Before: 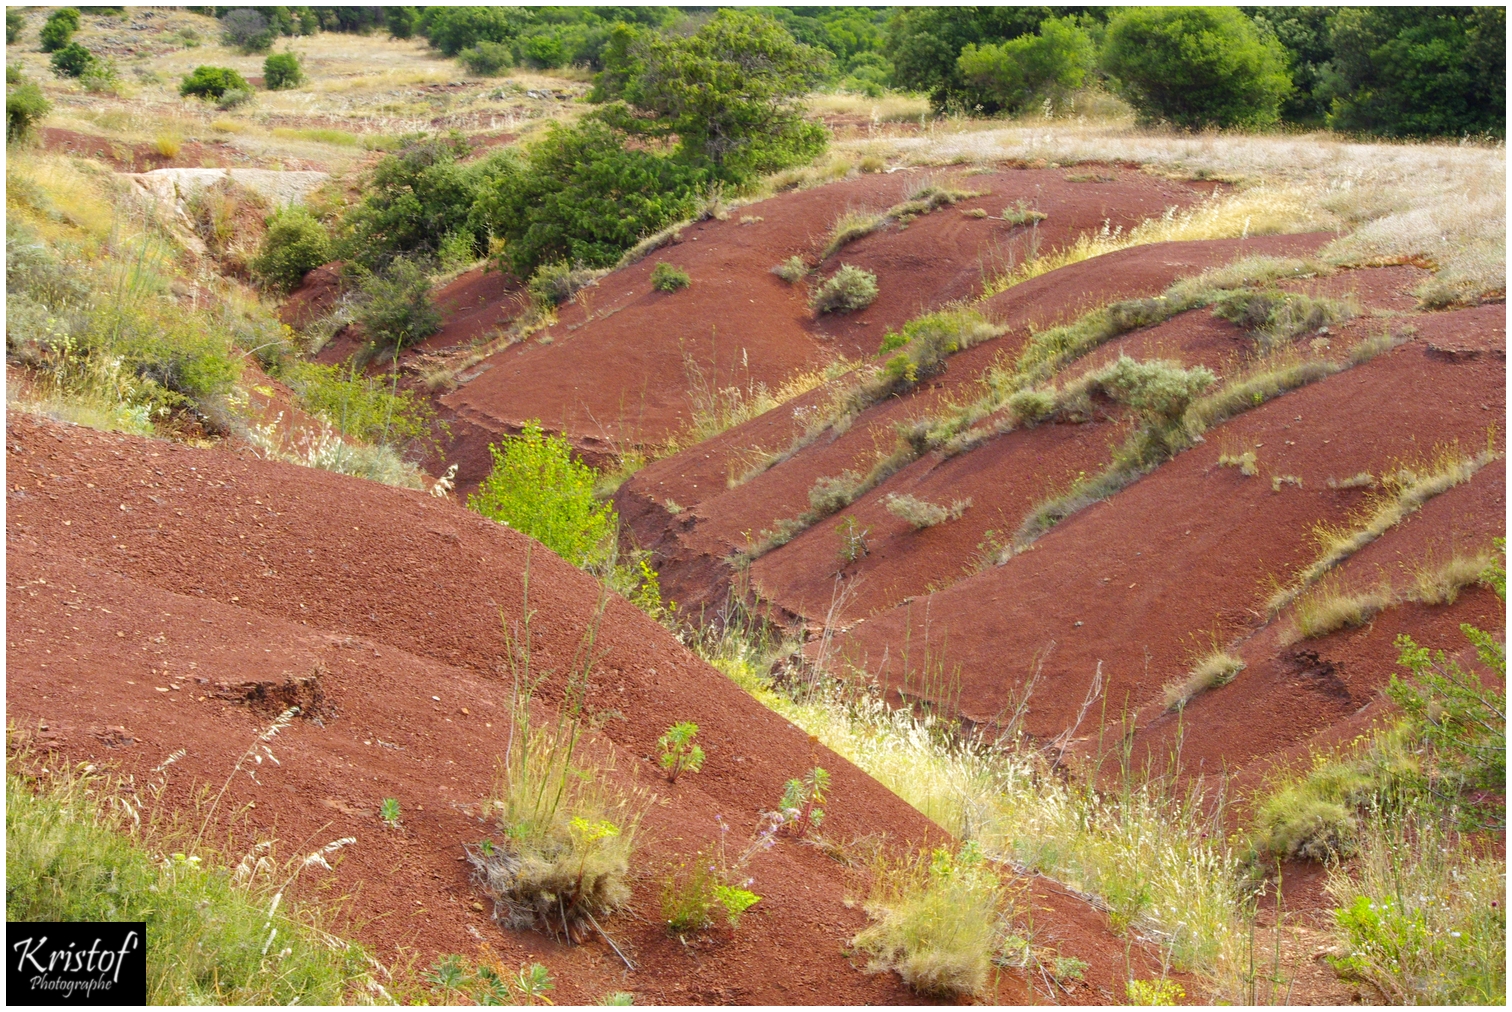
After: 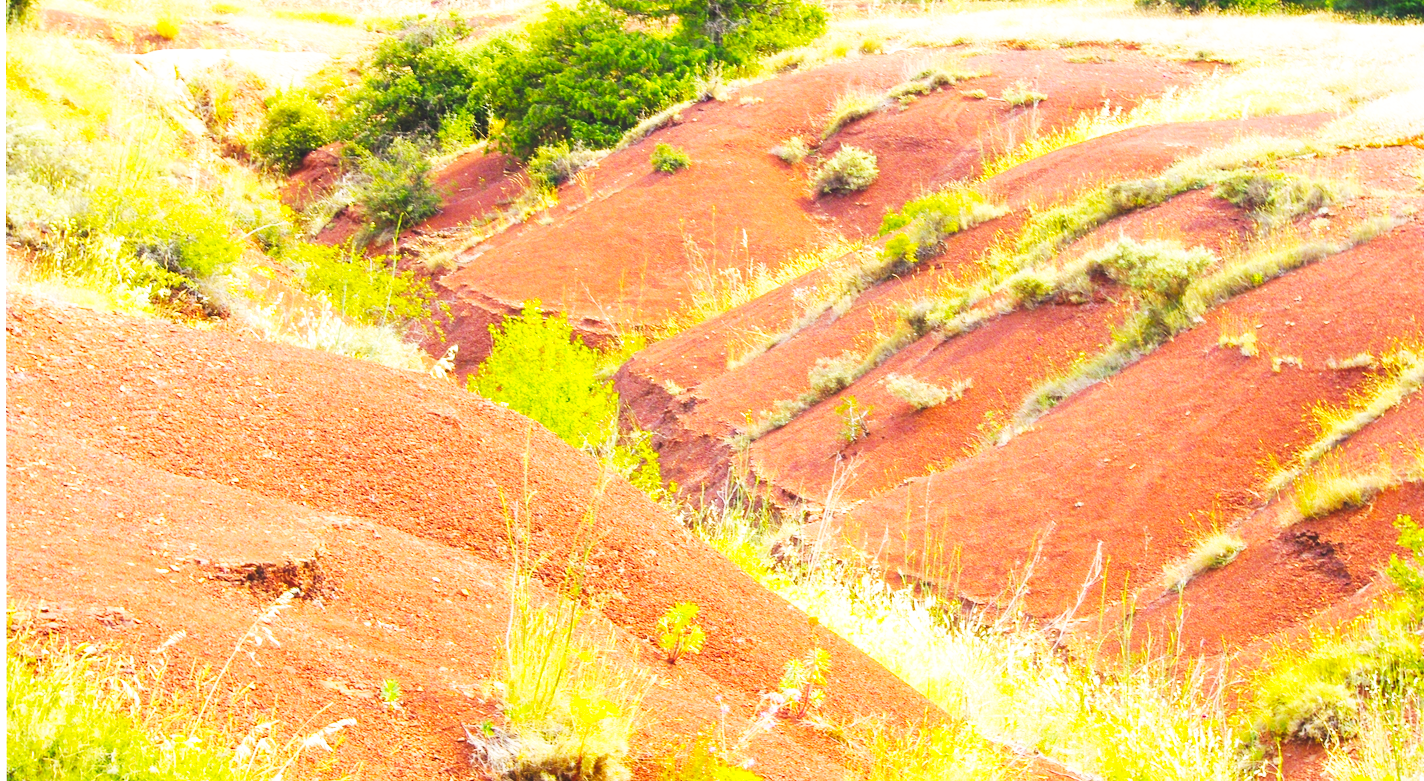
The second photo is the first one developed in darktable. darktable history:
base curve: curves: ch0 [(0, 0) (0.007, 0.004) (0.027, 0.03) (0.046, 0.07) (0.207, 0.54) (0.442, 0.872) (0.673, 0.972) (1, 1)], preserve colors none
exposure: black level correction -0.013, exposure -0.196 EV, compensate exposure bias true, compensate highlight preservation false
color balance rgb: perceptual saturation grading › global saturation -0.115%, perceptual brilliance grading › global brilliance 17.556%, global vibrance 45.179%
crop and rotate: angle 0.031°, top 11.748%, right 5.723%, bottom 10.974%
